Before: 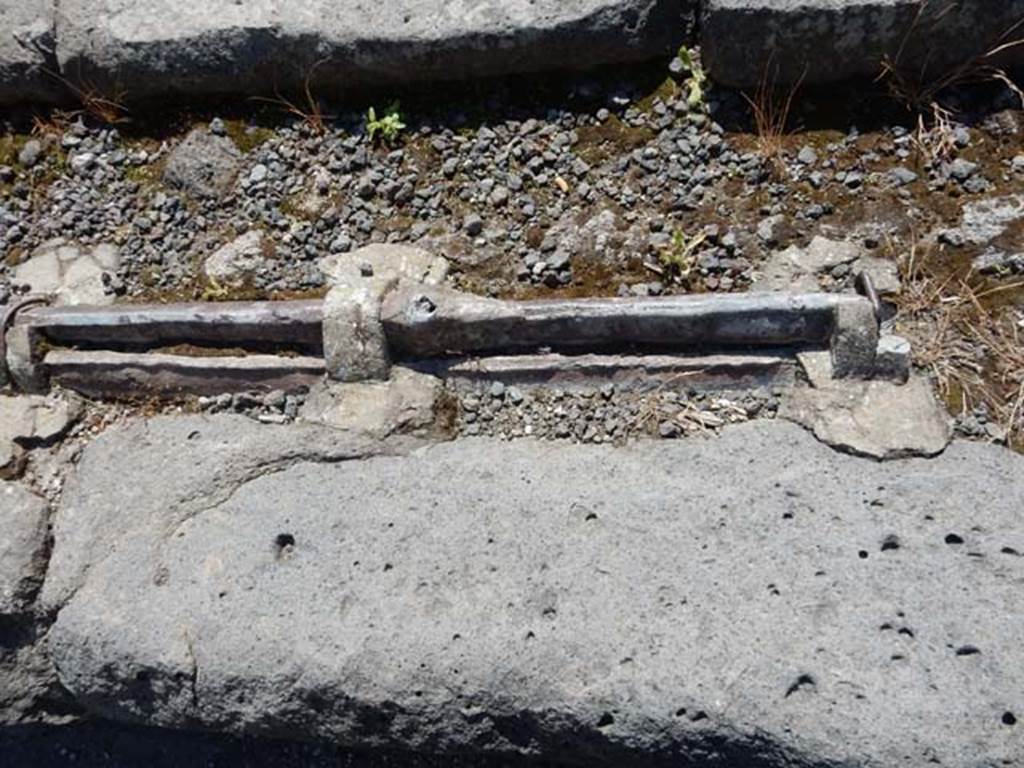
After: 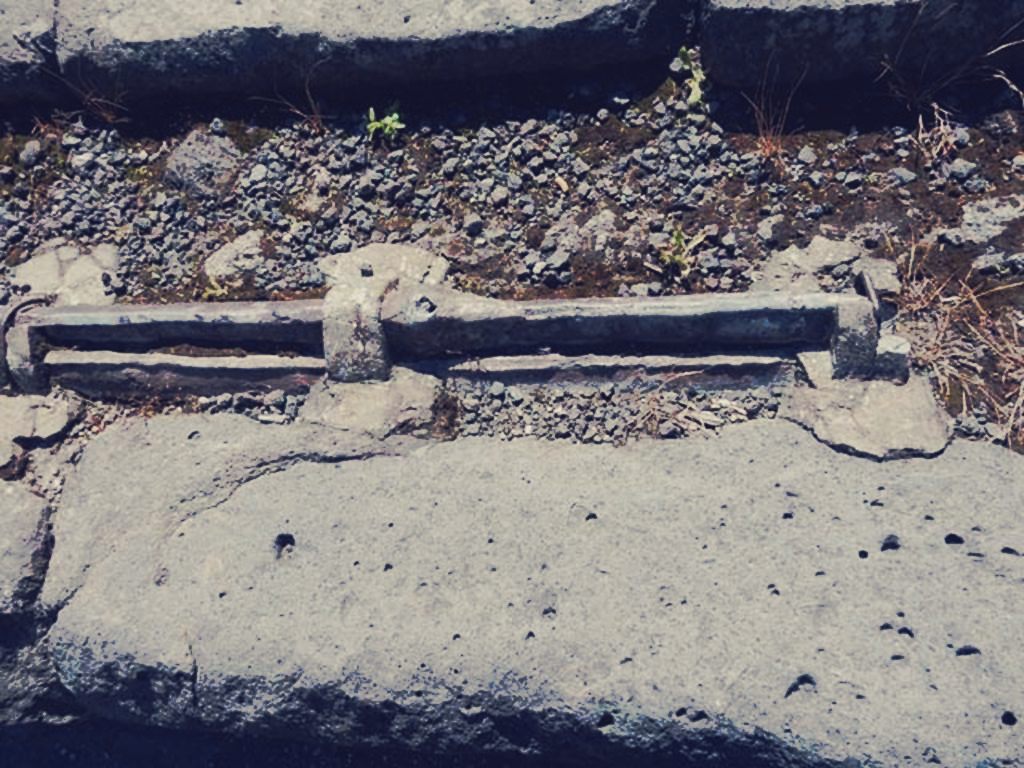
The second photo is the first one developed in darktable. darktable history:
tone curve: curves: ch0 [(0, 0) (0.003, 0.002) (0.011, 0.01) (0.025, 0.021) (0.044, 0.038) (0.069, 0.06) (0.1, 0.086) (0.136, 0.117) (0.177, 0.153) (0.224, 0.193) (0.277, 0.238) (0.335, 0.288) (0.399, 0.343) (0.468, 0.403) (0.543, 0.582) (0.623, 0.656) (0.709, 0.734) (0.801, 0.818) (0.898, 0.906) (1, 1)], preserve colors none
color look up table: target L [84.62, 83, 81.4, 77.38, 76.27, 75.35, 71.63, 71.47, 70.9, 59.76, 54.58, 55.84, 48.37, 44.28, 19.11, 200, 81.53, 76.27, 70.69, 60.98, 59.72, 54.14, 43.58, 42.5, 39.43, 35.5, 19.44, 11.07, 68.99, 69.63, 62.94, 53, 52.12, 49.7, 46.3, 44.24, 33.69, 29.55, 34.13, 31.02, 28.23, 22.13, 11.65, 84.06, 77.08, 67.59, 51.17, 31.31, 9.952], target a [-10.78, -17.59, -26.96, -55.01, -56.96, -11, -64.85, -35.07, -9.03, -41.78, -38.8, 1.135, -41.53, -20.86, -14.01, 0, -1.226, 16.57, 12.72, 42.31, 17.51, 54.96, 31.83, 42.37, 61.71, 6.639, 19.49, 16.48, 29.16, 12.55, 8.737, 64.29, -10.37, 73.19, 60.97, 13.28, 26.02, 38.57, 56.7, 20.3, 3.269, 8.53, 24.74, -4.31, -40.57, -21.95, -17.08, -14.76, 4.984], target b [44.76, 15.79, 70.86, 12.72, 32.39, 66.23, 60.45, 20.82, 14.81, 4.152, 44.62, 37.86, 21.42, 15.93, -0.053, 0, 35.58, 5.887, 63.19, 7.584, 18.64, 25.7, -4.09, 23.13, 32.62, -3.952, 1.3, -19.05, -13.62, -16.89, -1.357, -15.78, -42.99, -45.61, -6.394, -24.16, -40.22, -80.05, -47.63, -64.09, -22.3, -39.79, -48.49, 4.467, -5.563, -20.1, -14.52, -17.72, -19.58], num patches 49
